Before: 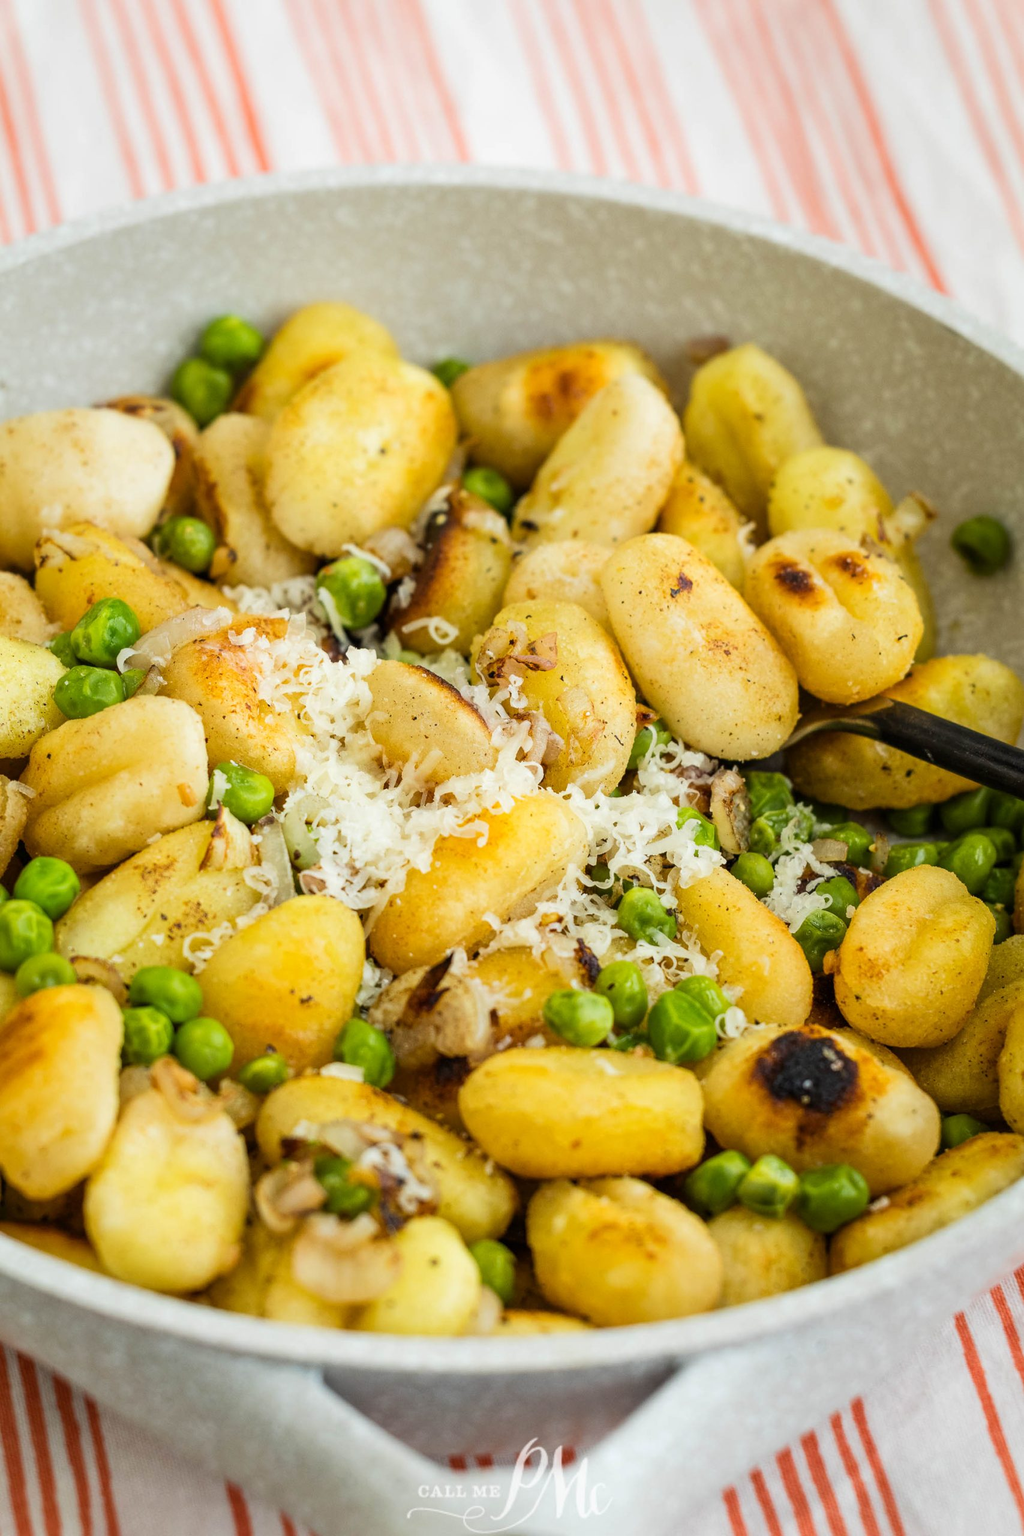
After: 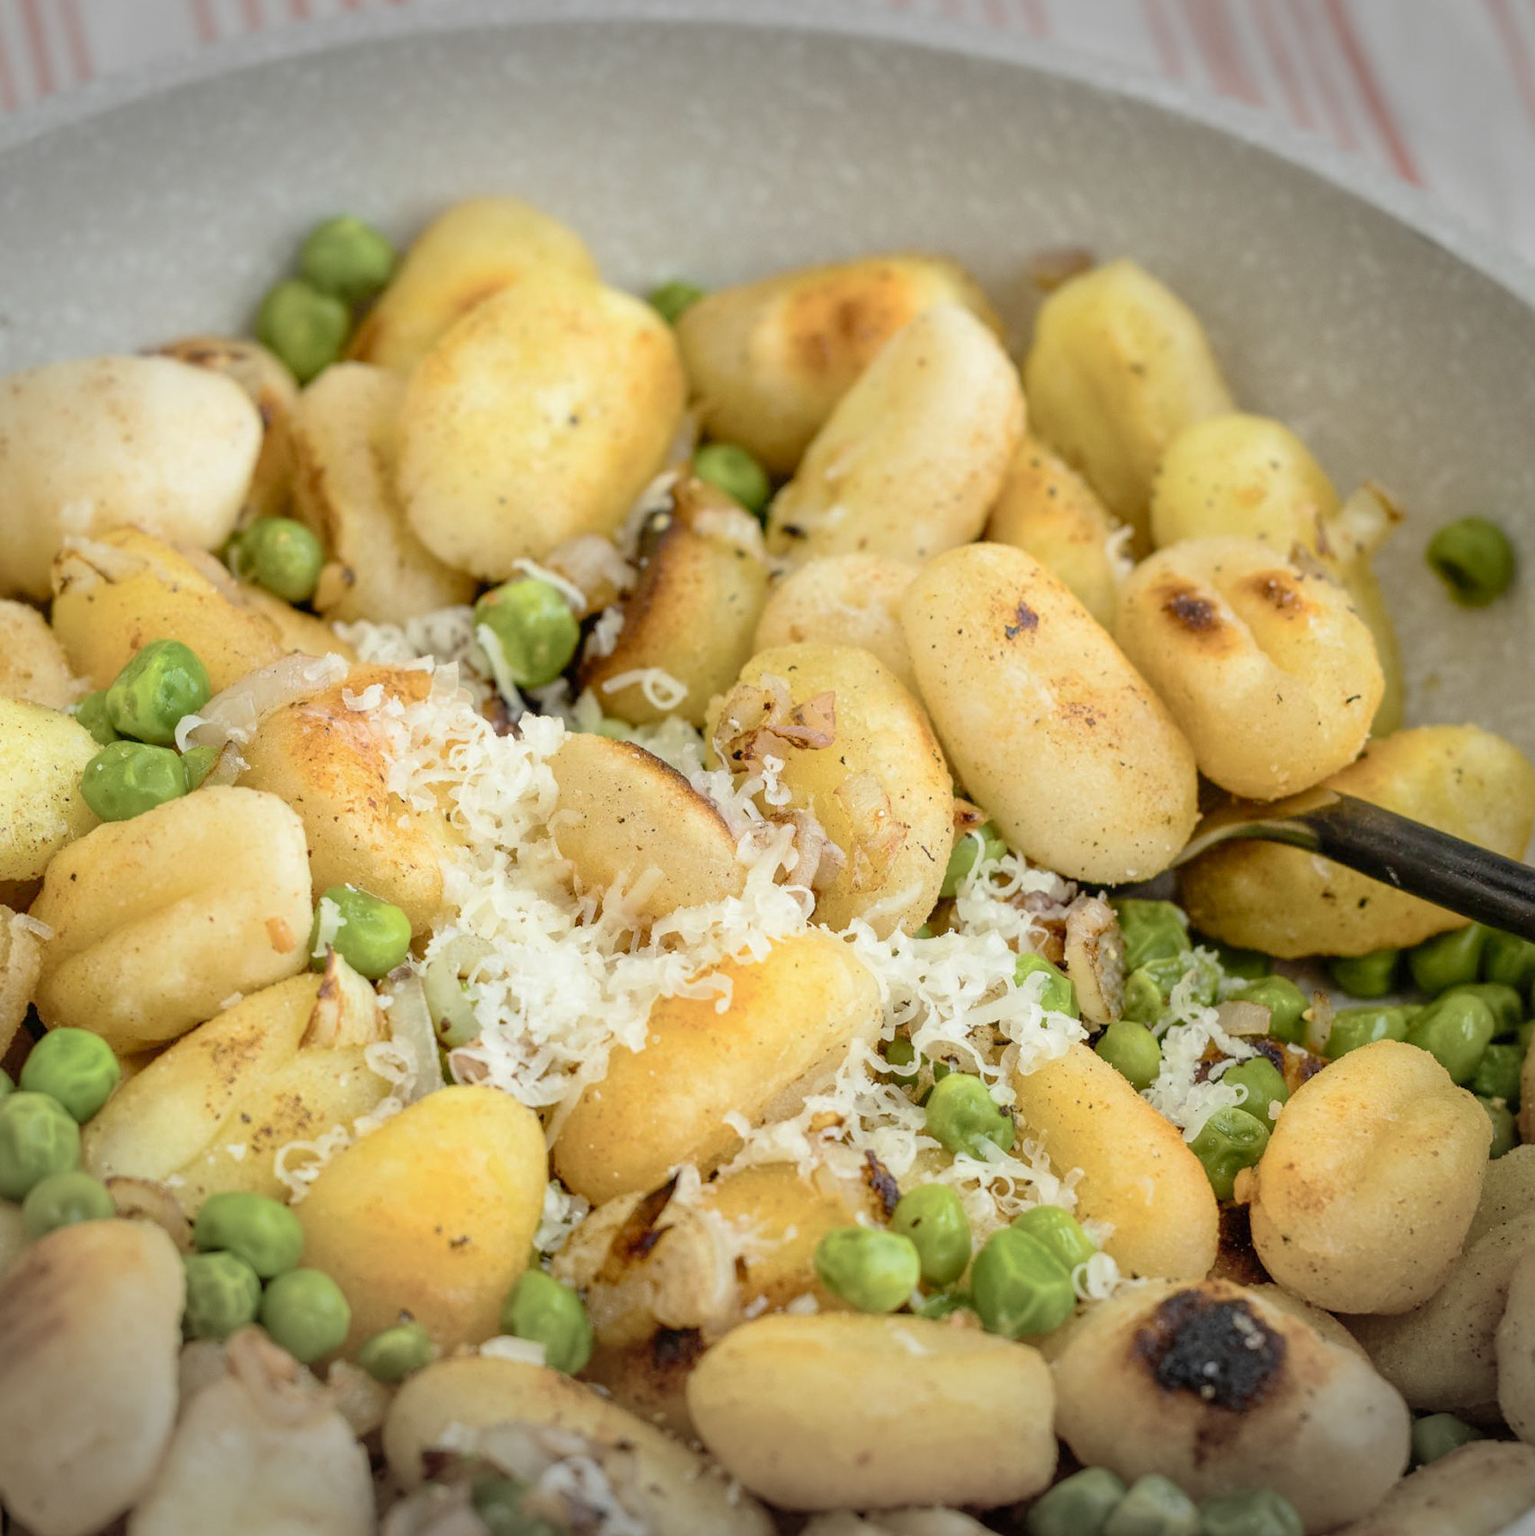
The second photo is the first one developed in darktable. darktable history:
tone curve: curves: ch0 [(0, 0) (0.004, 0.008) (0.077, 0.156) (0.169, 0.29) (0.774, 0.774) (1, 1)], preserve colors none
crop: top 11.164%, bottom 22.083%
vignetting: fall-off start 99.82%, width/height ratio 1.325
